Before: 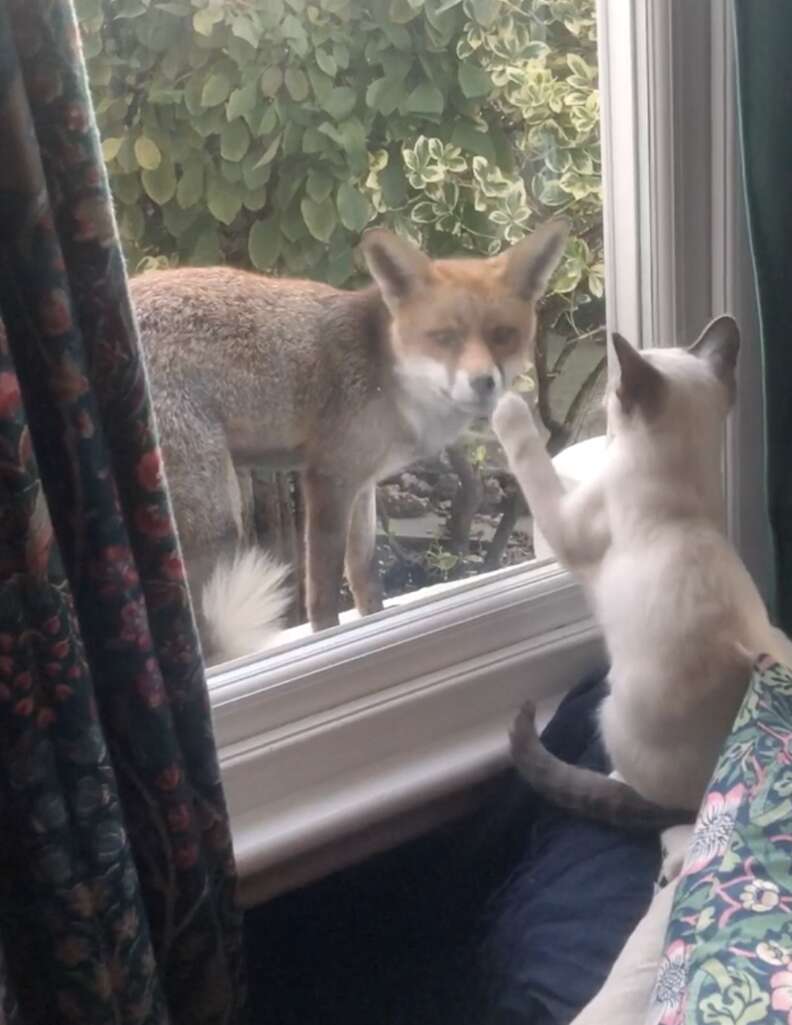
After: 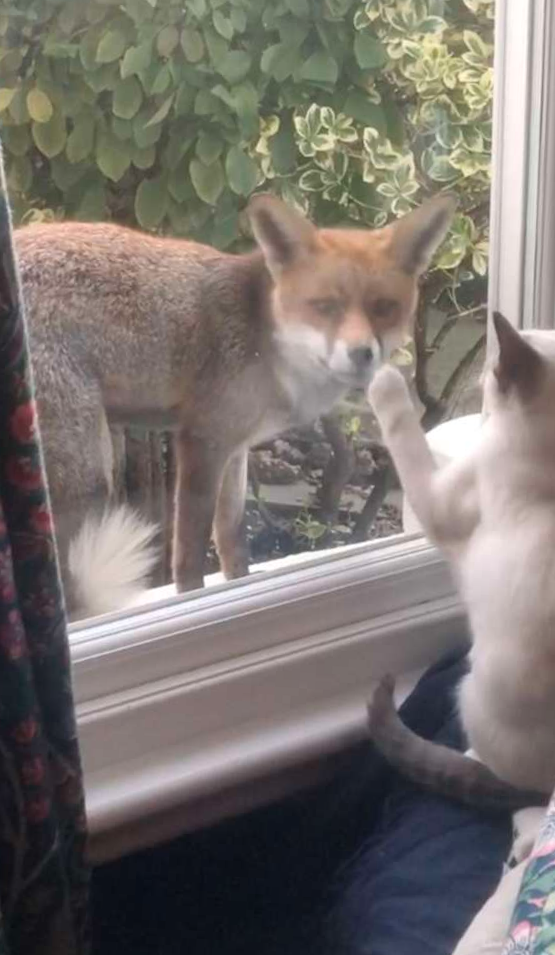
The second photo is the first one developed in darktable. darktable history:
crop and rotate: angle -3.27°, left 13.97%, top 0.025%, right 10.792%, bottom 0.061%
